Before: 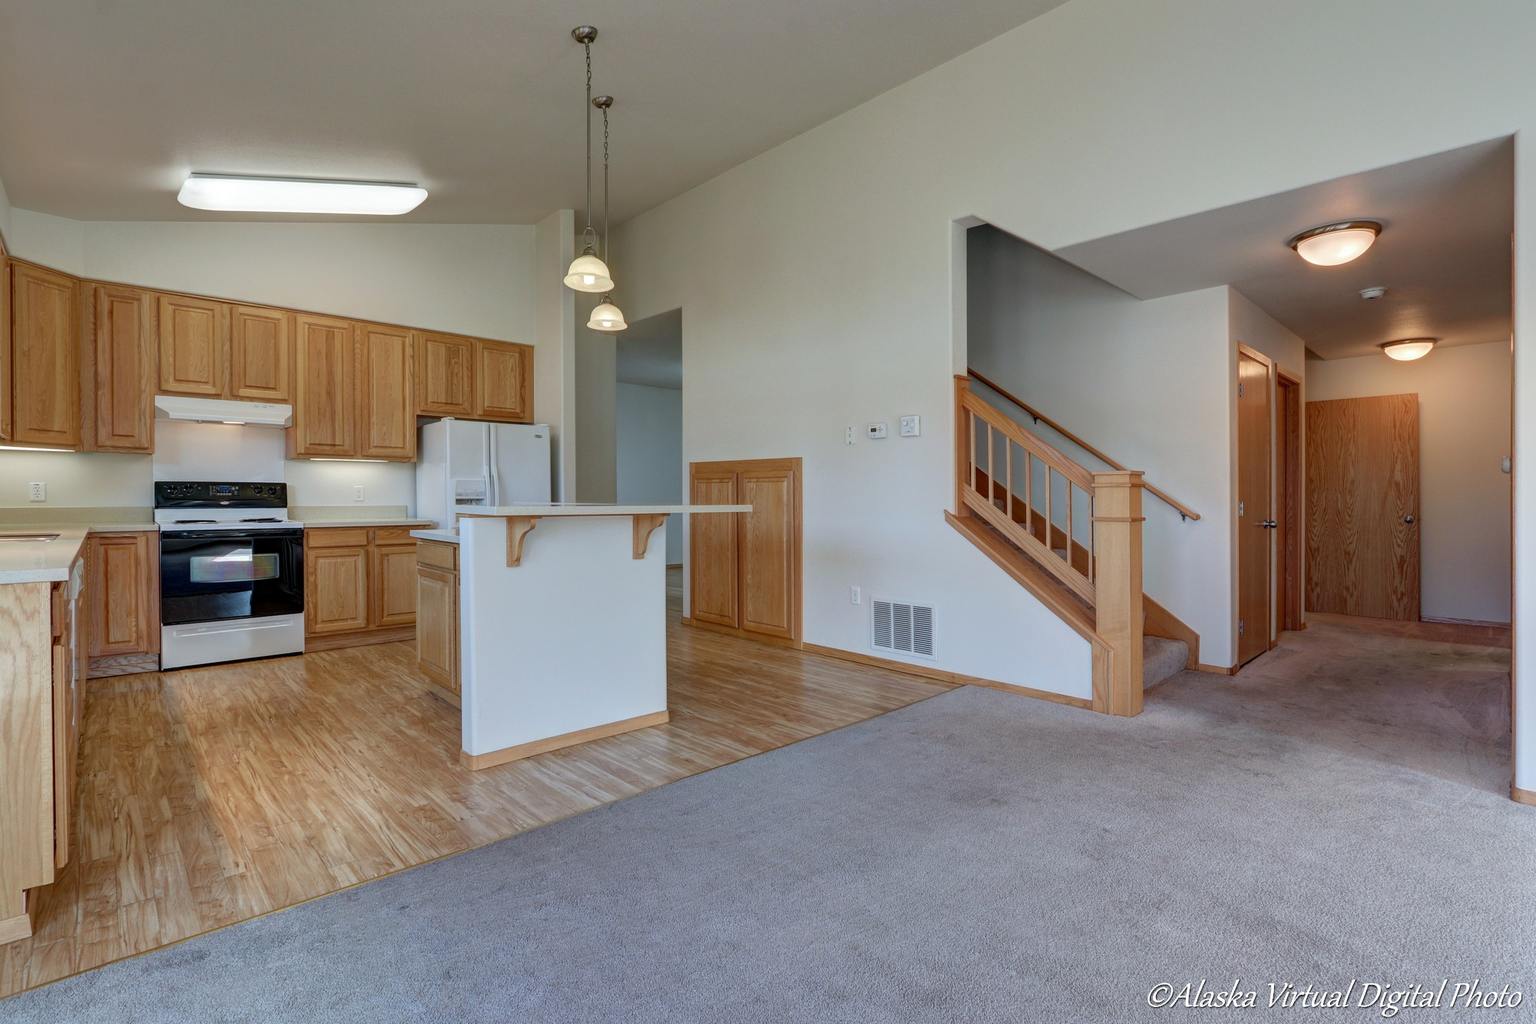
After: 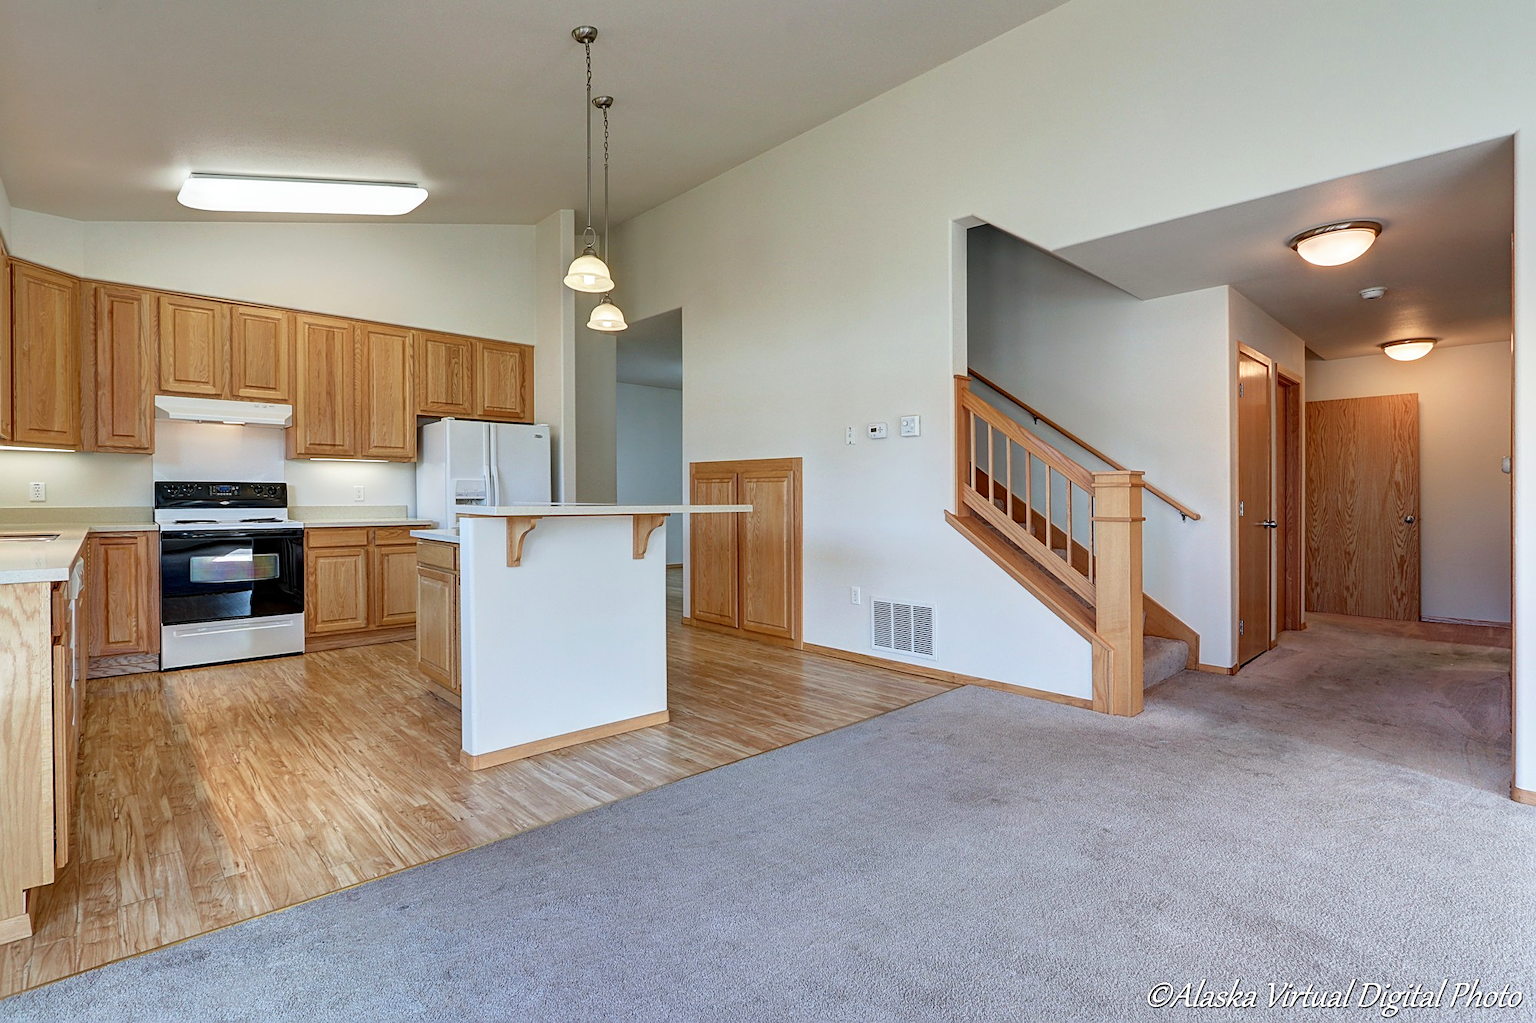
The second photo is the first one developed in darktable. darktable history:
sharpen: on, module defaults
base curve: curves: ch0 [(0, 0) (0.688, 0.865) (1, 1)], preserve colors none
